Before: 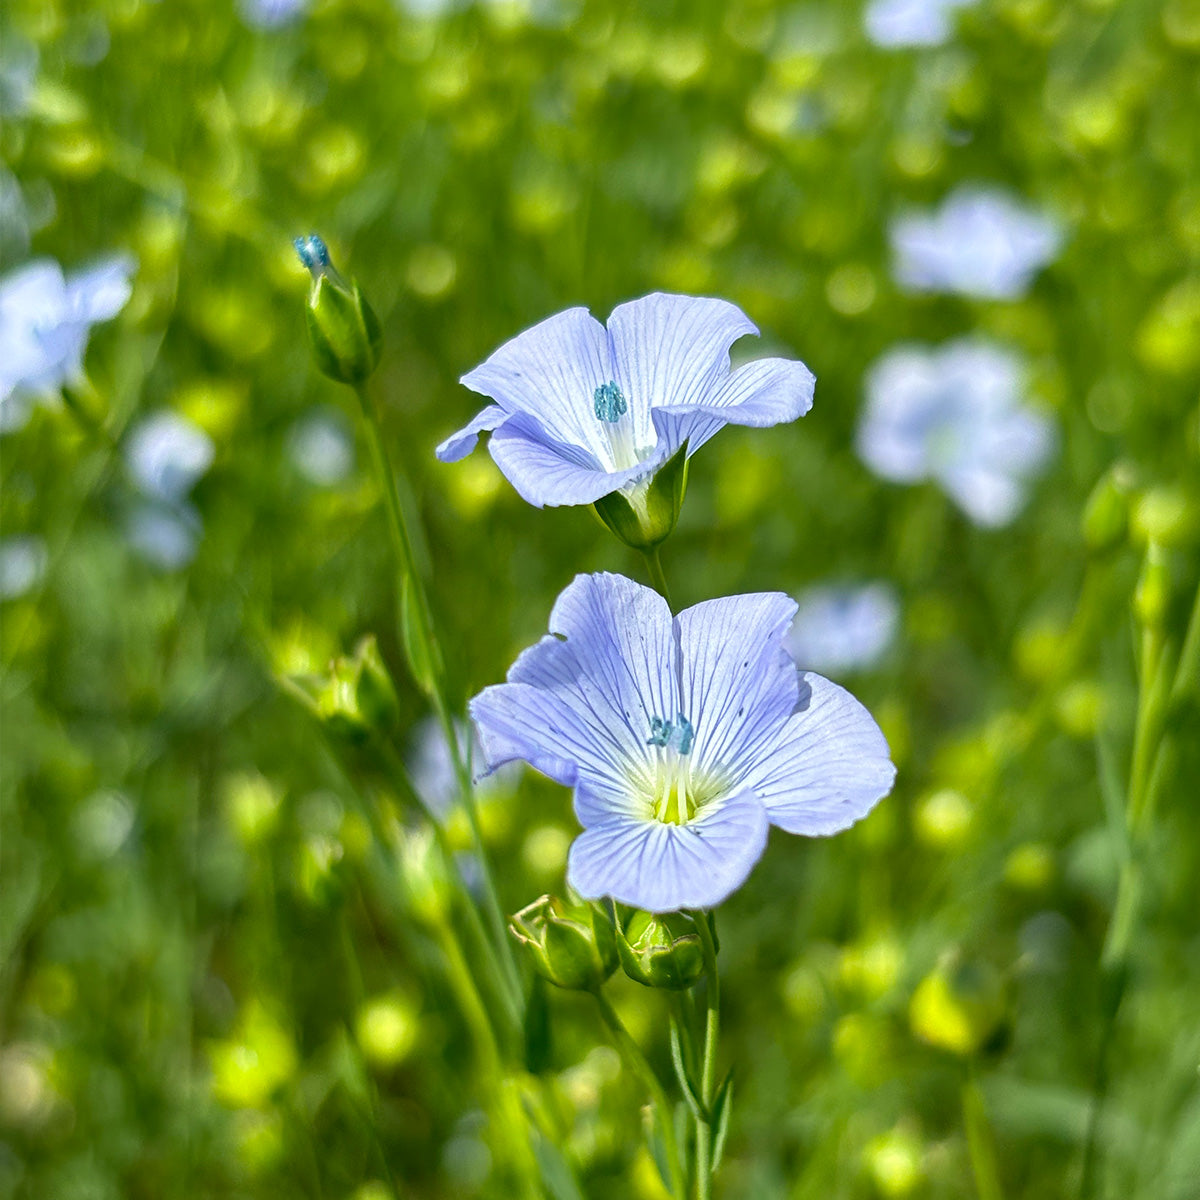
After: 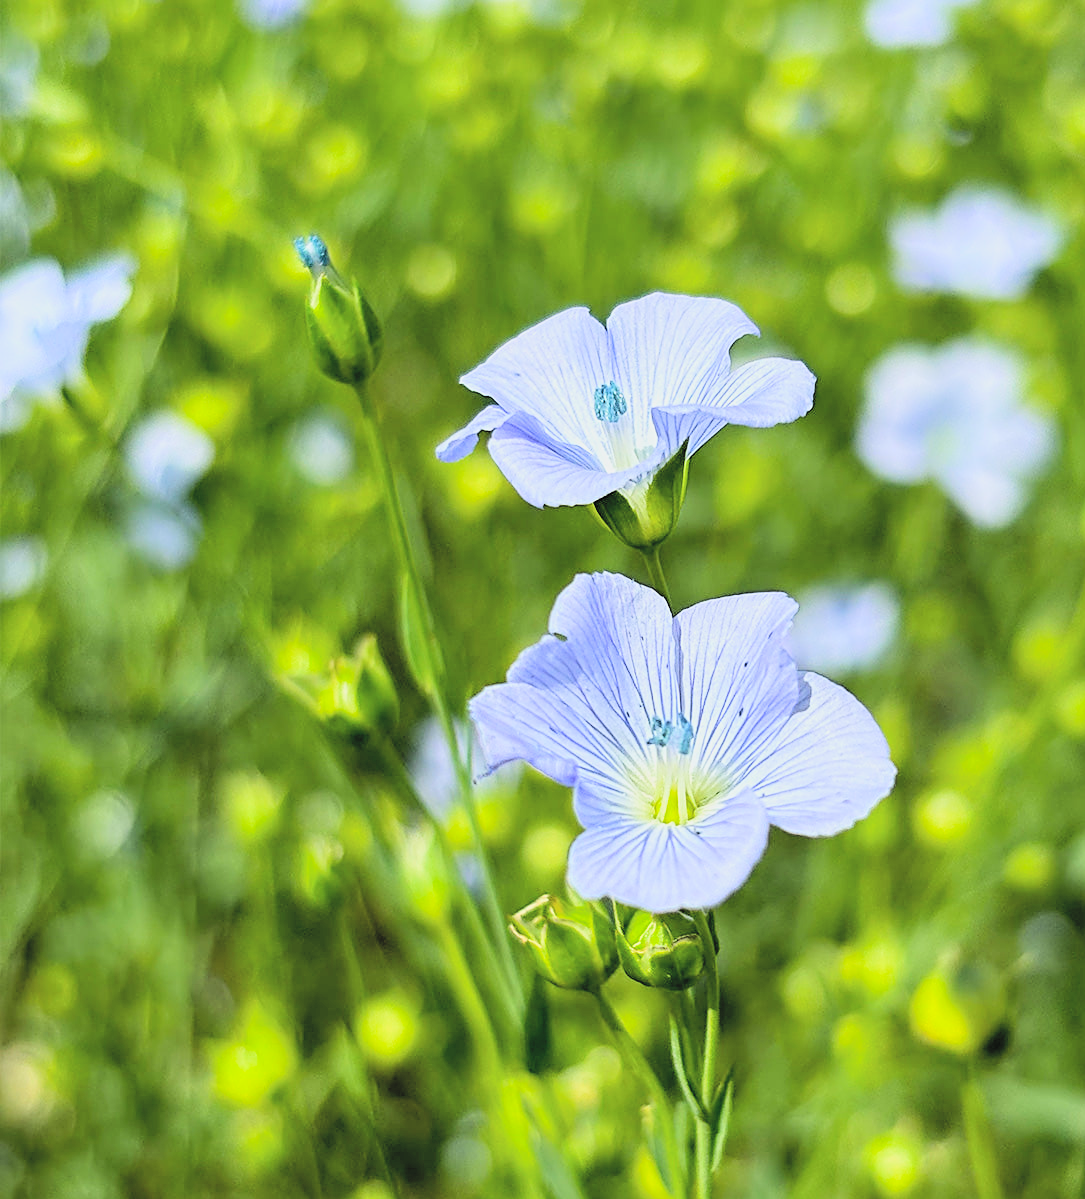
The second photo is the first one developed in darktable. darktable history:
contrast brightness saturation: contrast 0.097, brightness 0.315, saturation 0.145
crop: right 9.522%, bottom 0.046%
filmic rgb: black relative exposure -5.08 EV, white relative exposure 4 EV, hardness 2.88, contrast 1.299, highlights saturation mix -9.07%
sharpen: on, module defaults
